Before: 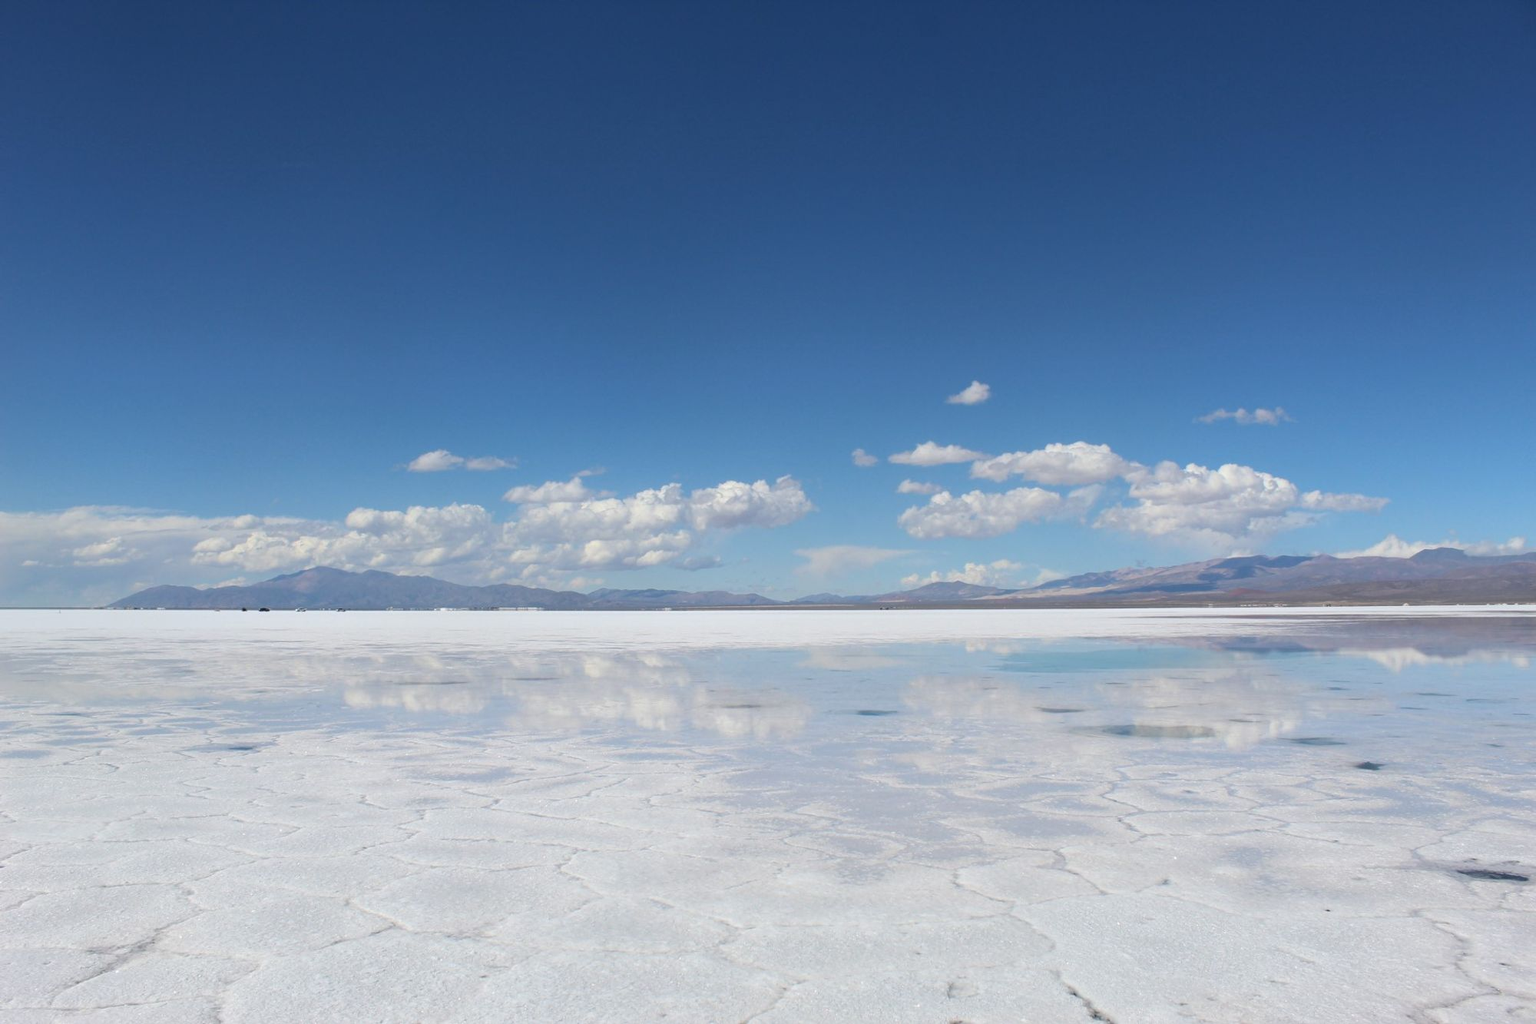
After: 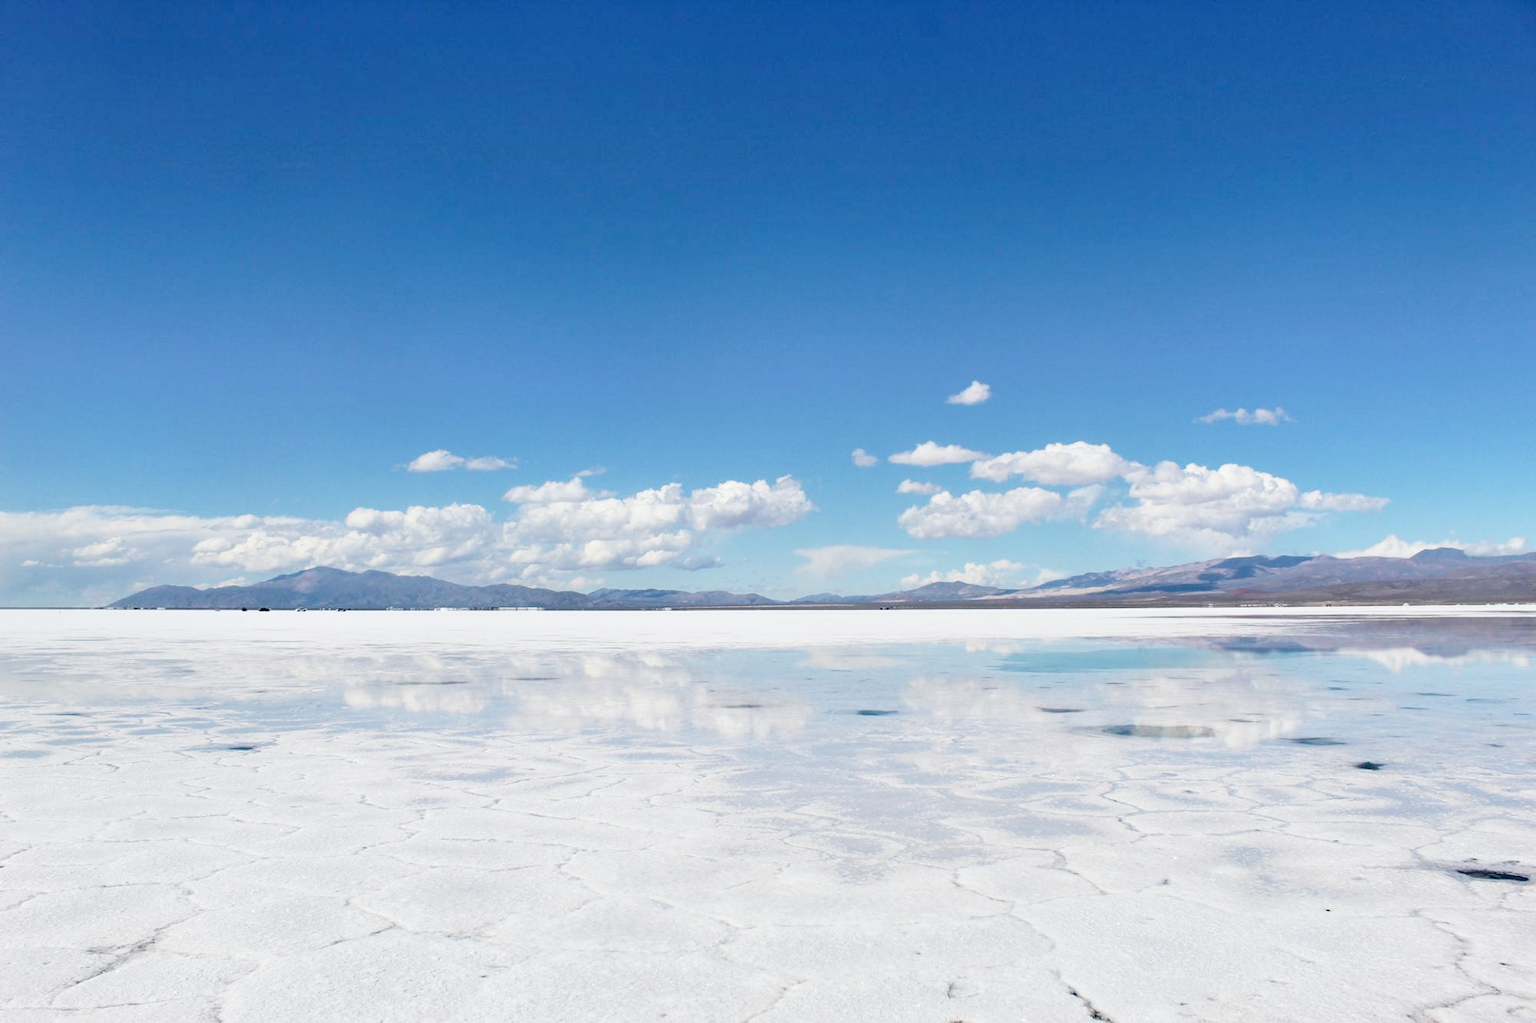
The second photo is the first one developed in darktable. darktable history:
shadows and highlights: shadows 52.6, soften with gaussian
base curve: curves: ch0 [(0, 0) (0.028, 0.03) (0.121, 0.232) (0.46, 0.748) (0.859, 0.968) (1, 1)], preserve colors none
